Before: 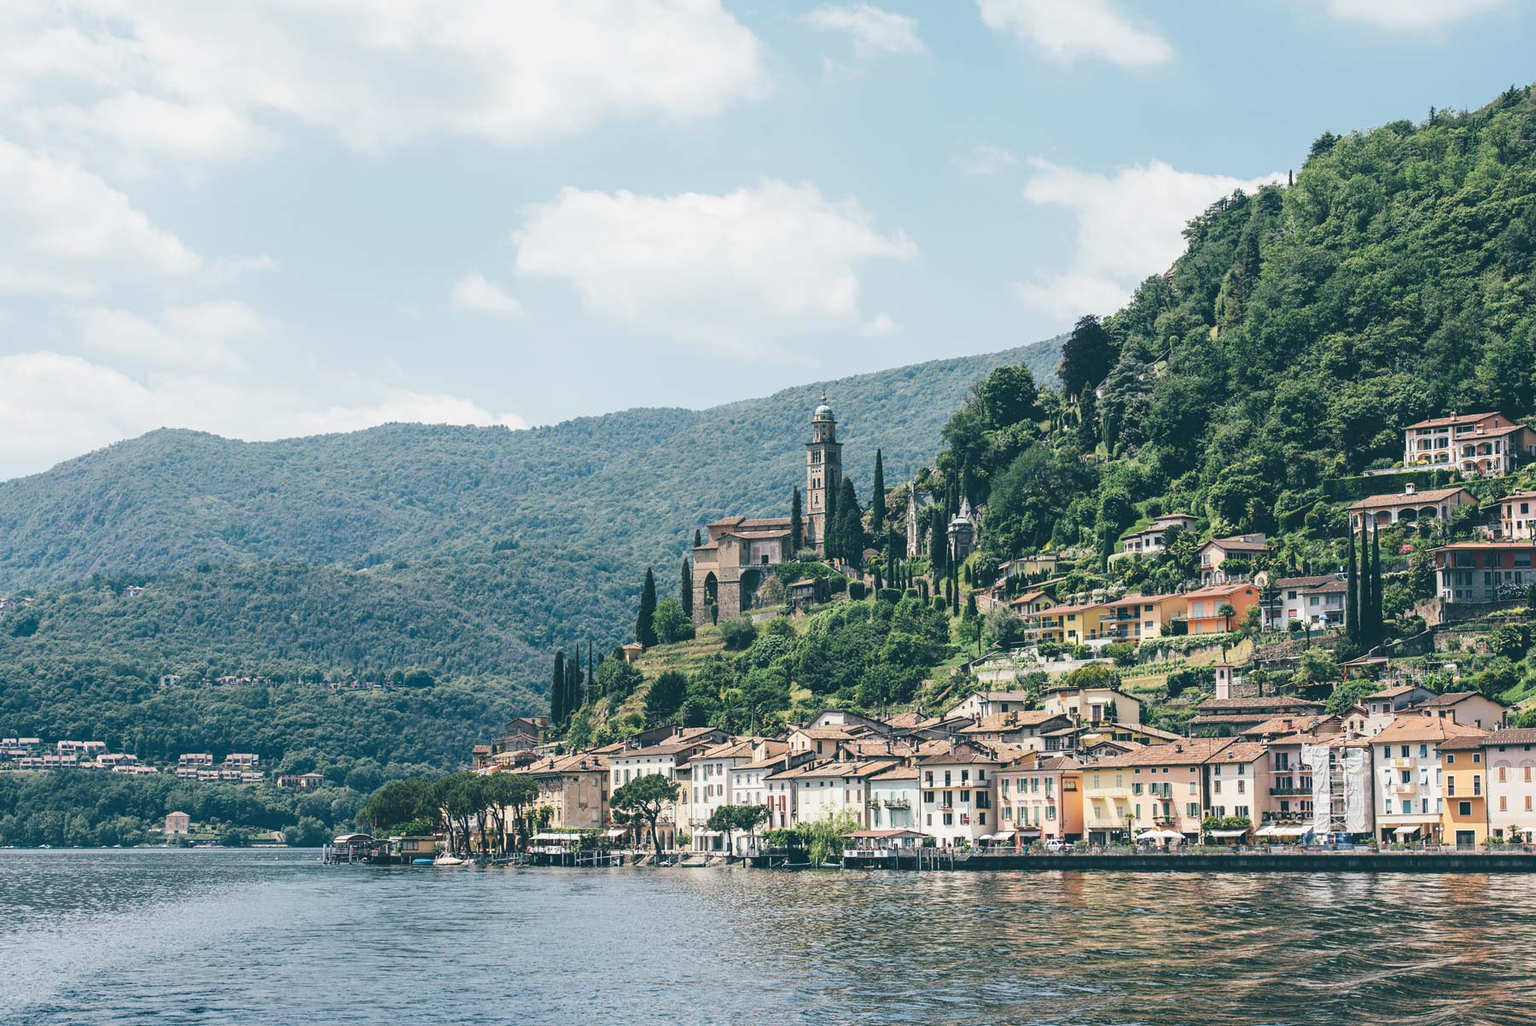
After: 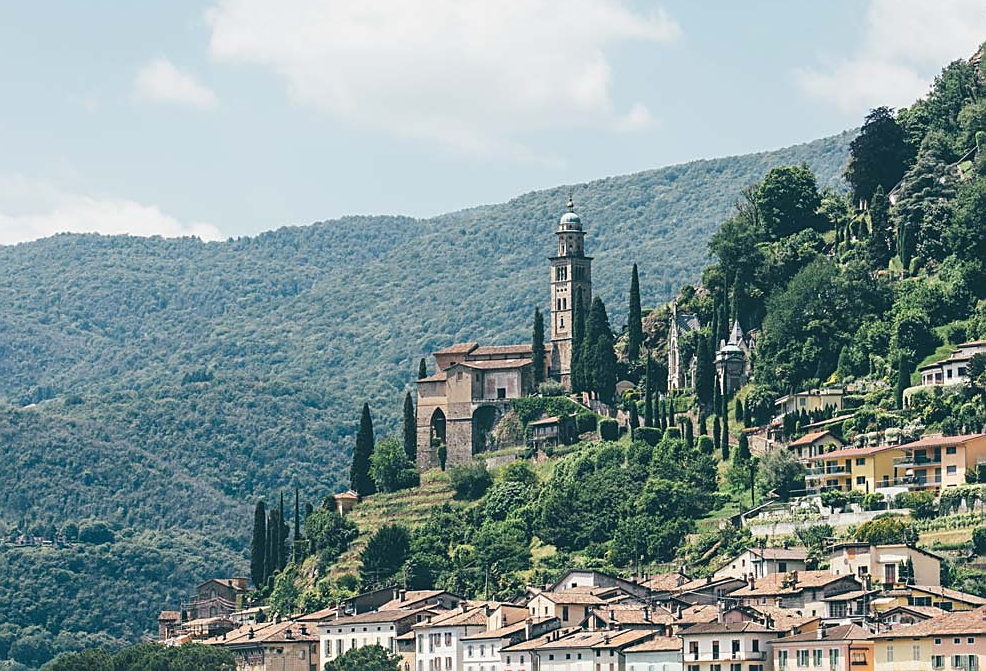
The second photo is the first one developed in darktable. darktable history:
crop and rotate: left 21.992%, top 21.834%, right 23.218%, bottom 22.282%
sharpen: on, module defaults
